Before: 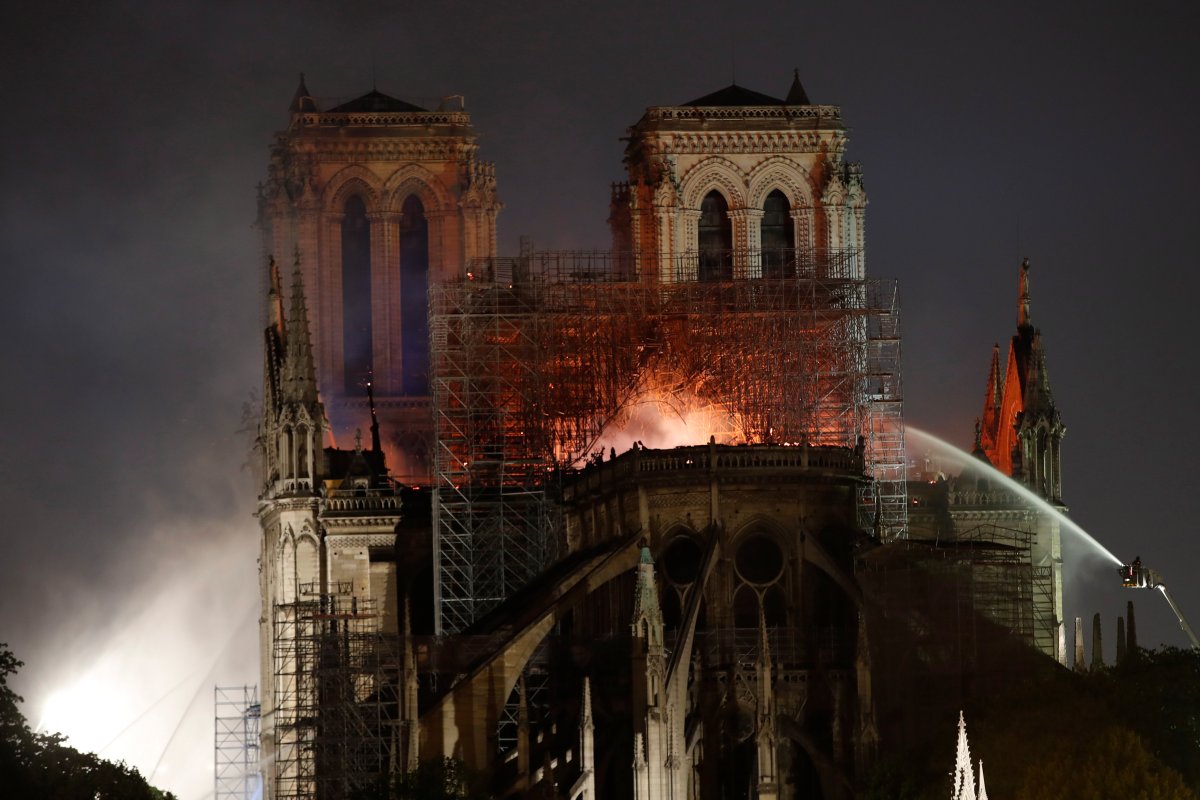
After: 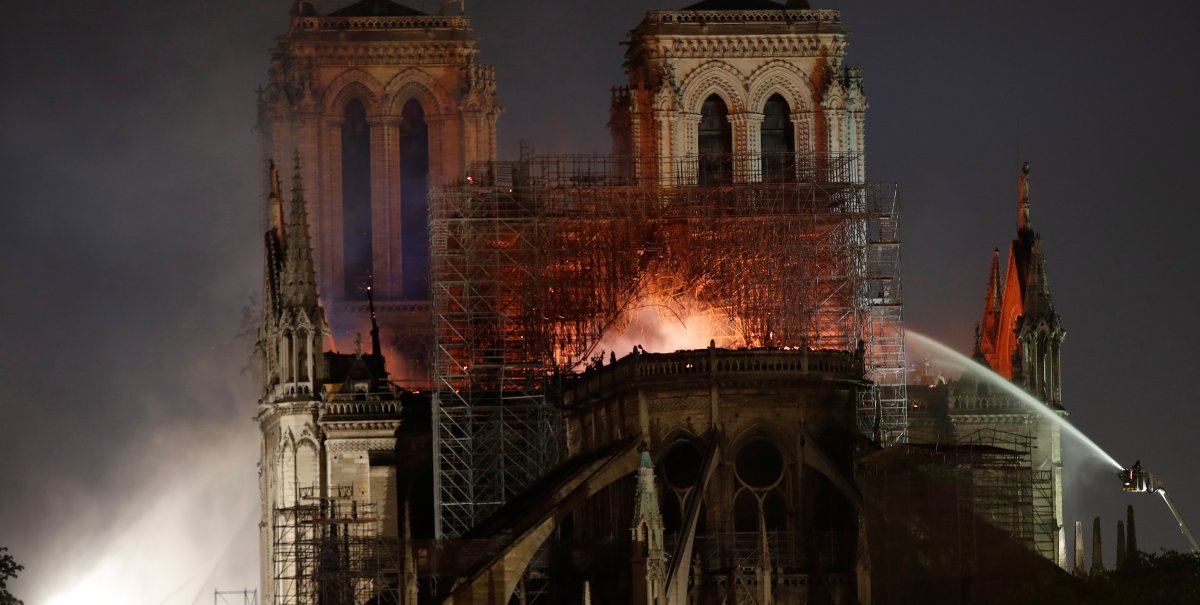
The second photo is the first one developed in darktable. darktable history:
crop and rotate: top 12.085%, bottom 12.269%
